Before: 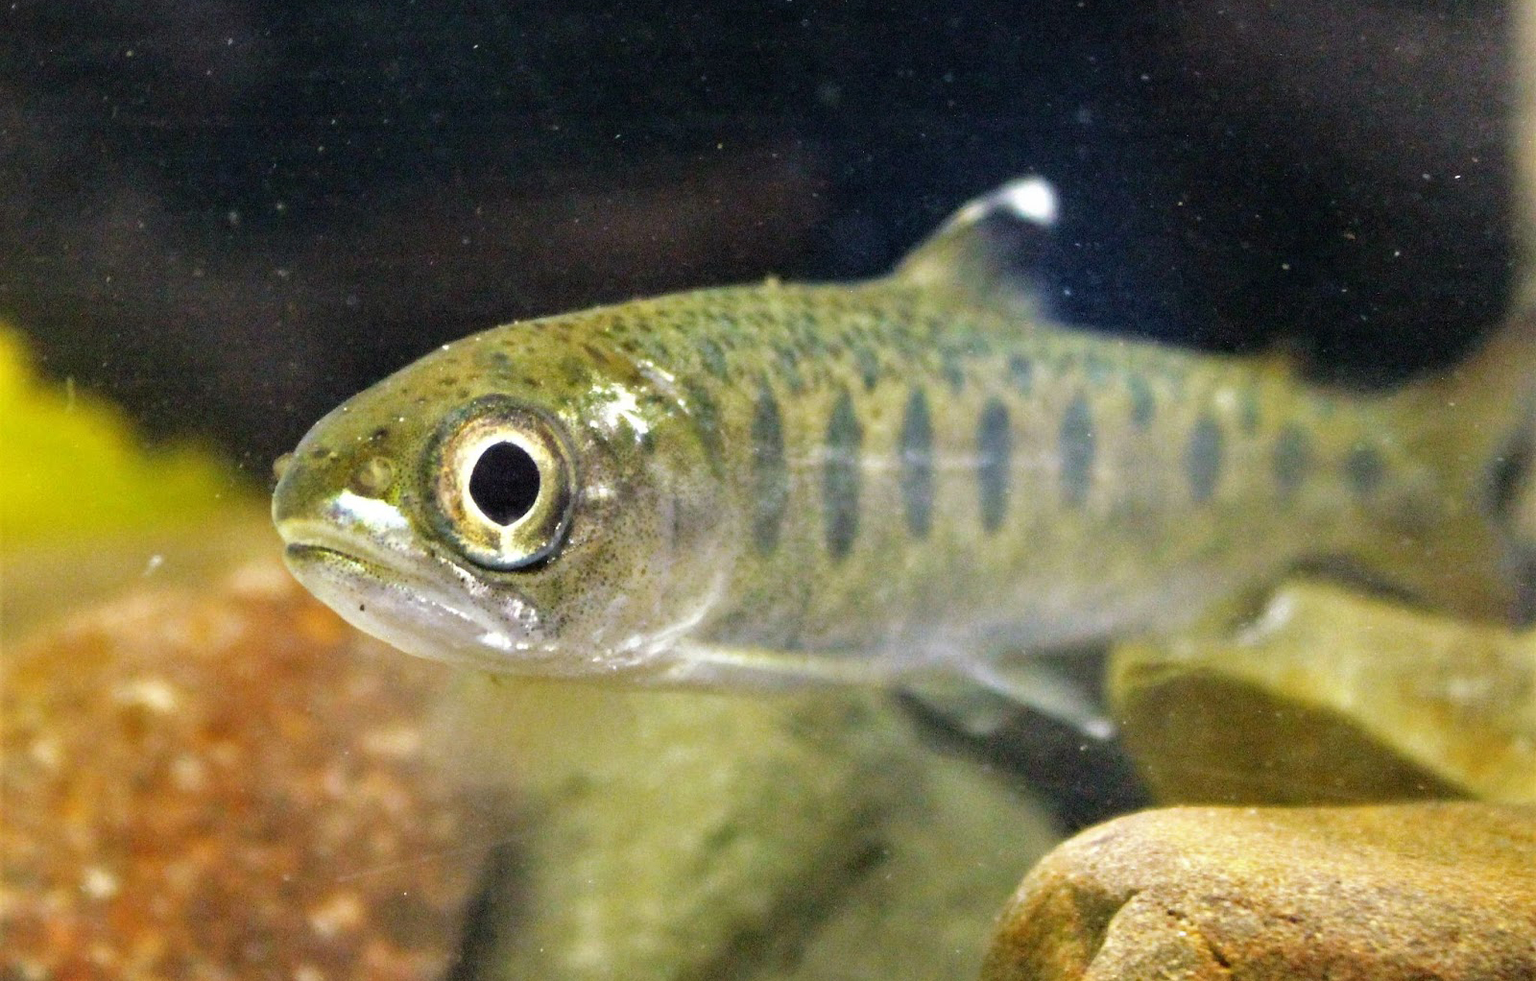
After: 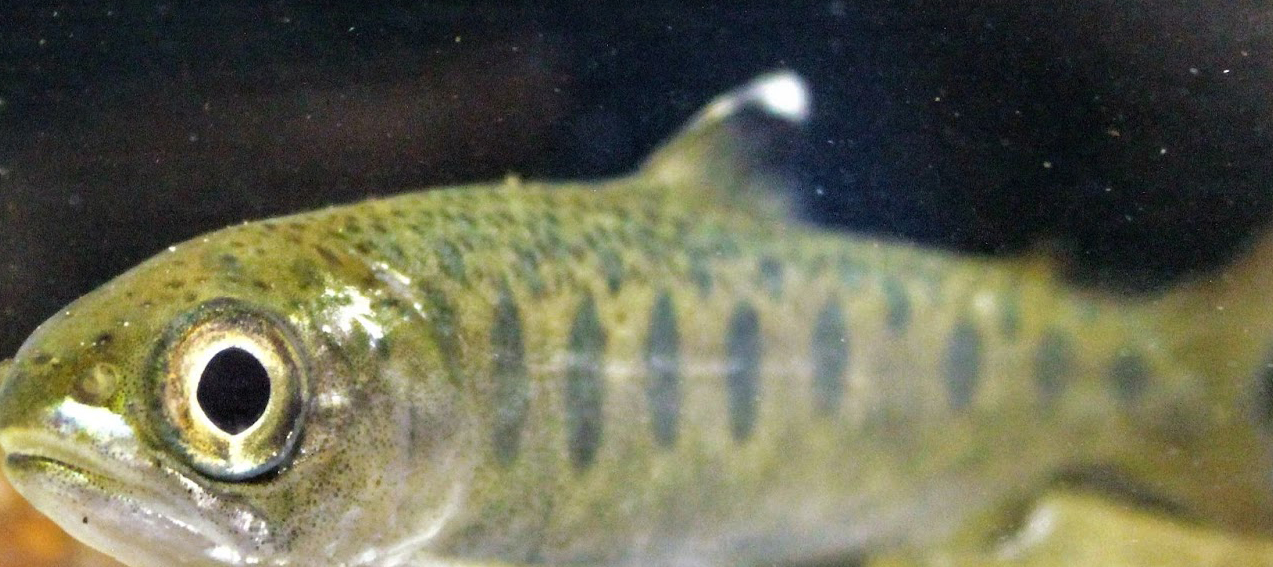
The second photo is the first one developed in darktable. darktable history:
crop: left 18.262%, top 11.126%, right 2.173%, bottom 33.317%
